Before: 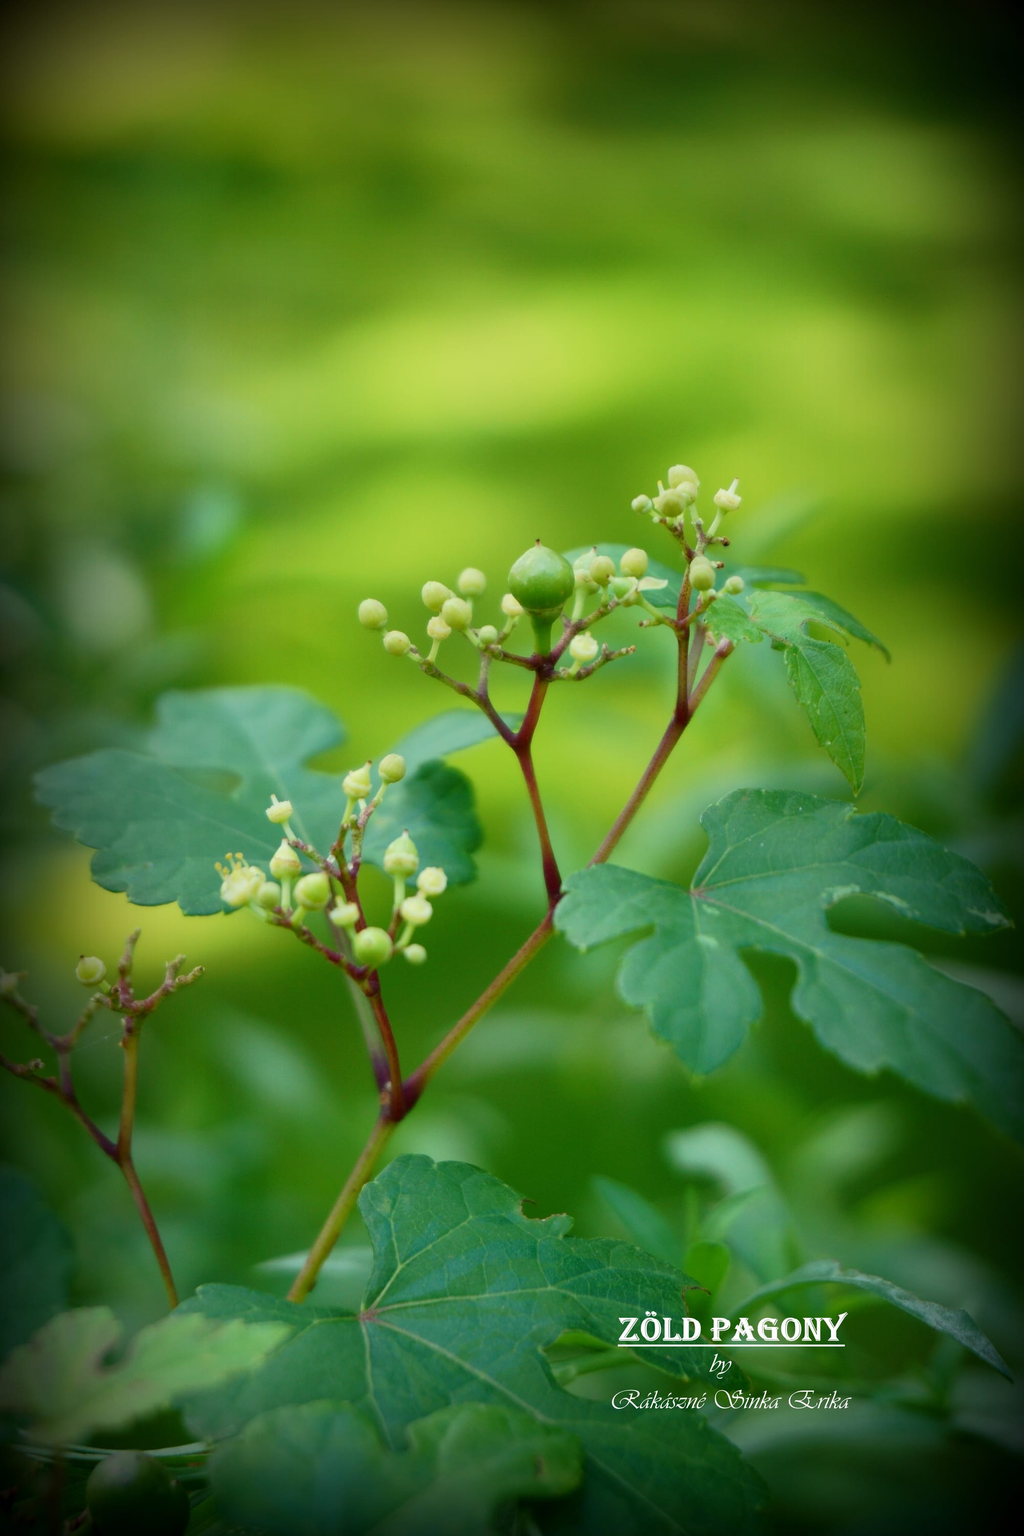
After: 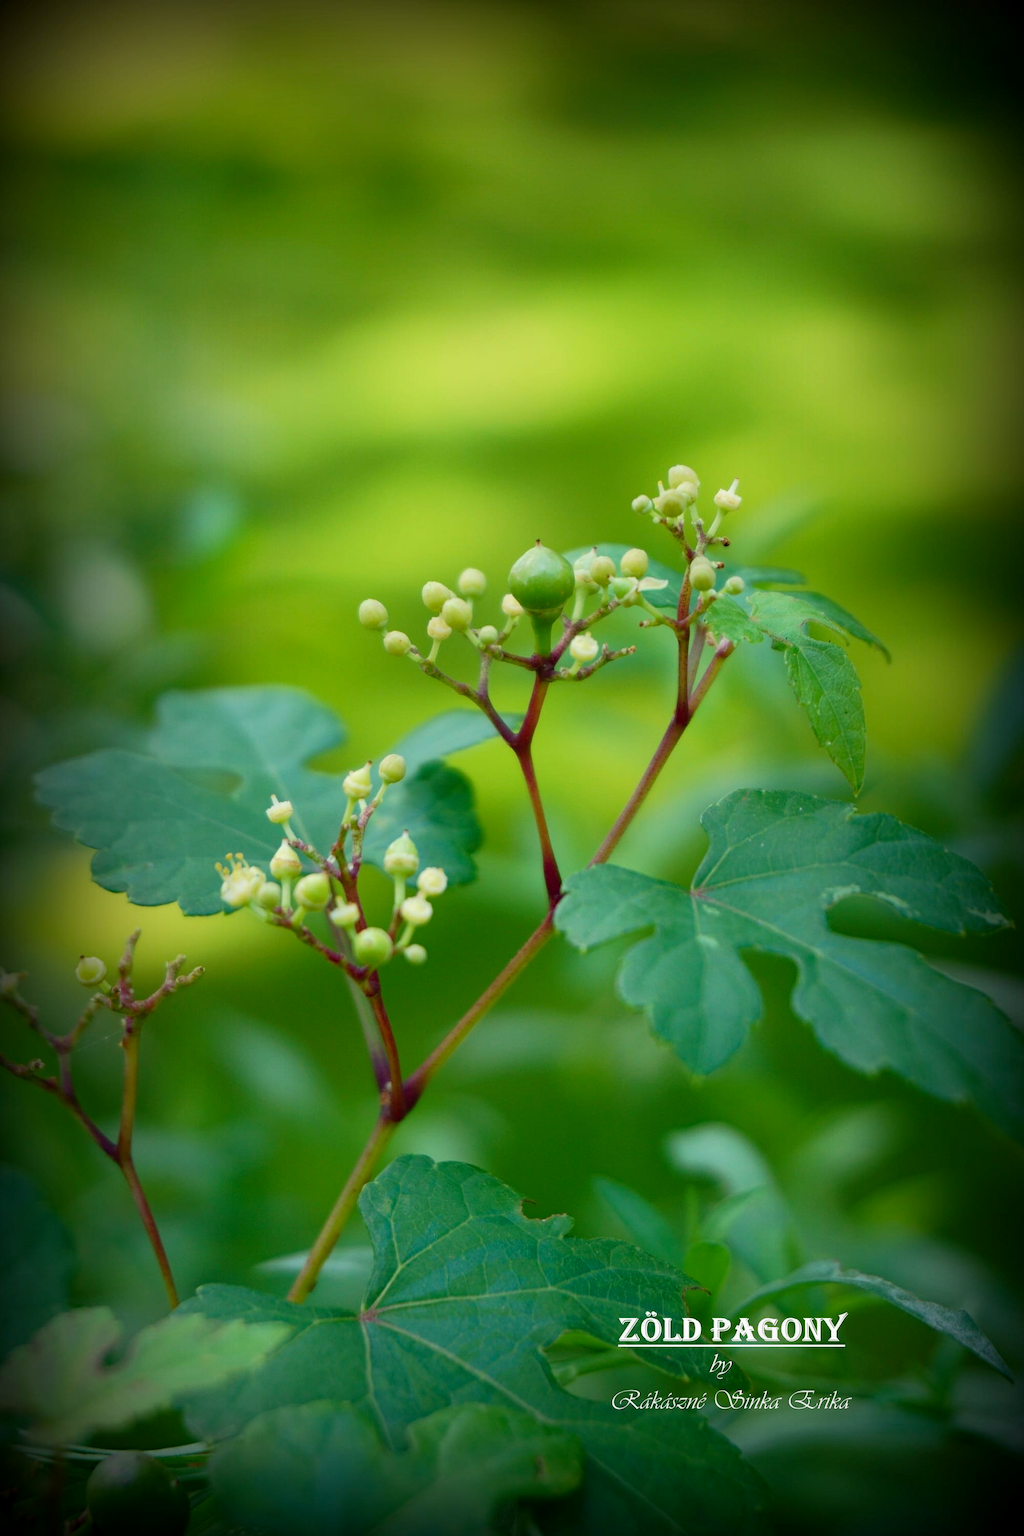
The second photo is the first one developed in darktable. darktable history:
exposure: black level correction 0.001, compensate highlight preservation false
haze removal: compatibility mode true, adaptive false
contrast equalizer: y [[0.5, 0.488, 0.462, 0.461, 0.491, 0.5], [0.5 ×6], [0.5 ×6], [0 ×6], [0 ×6]], mix 0.602
